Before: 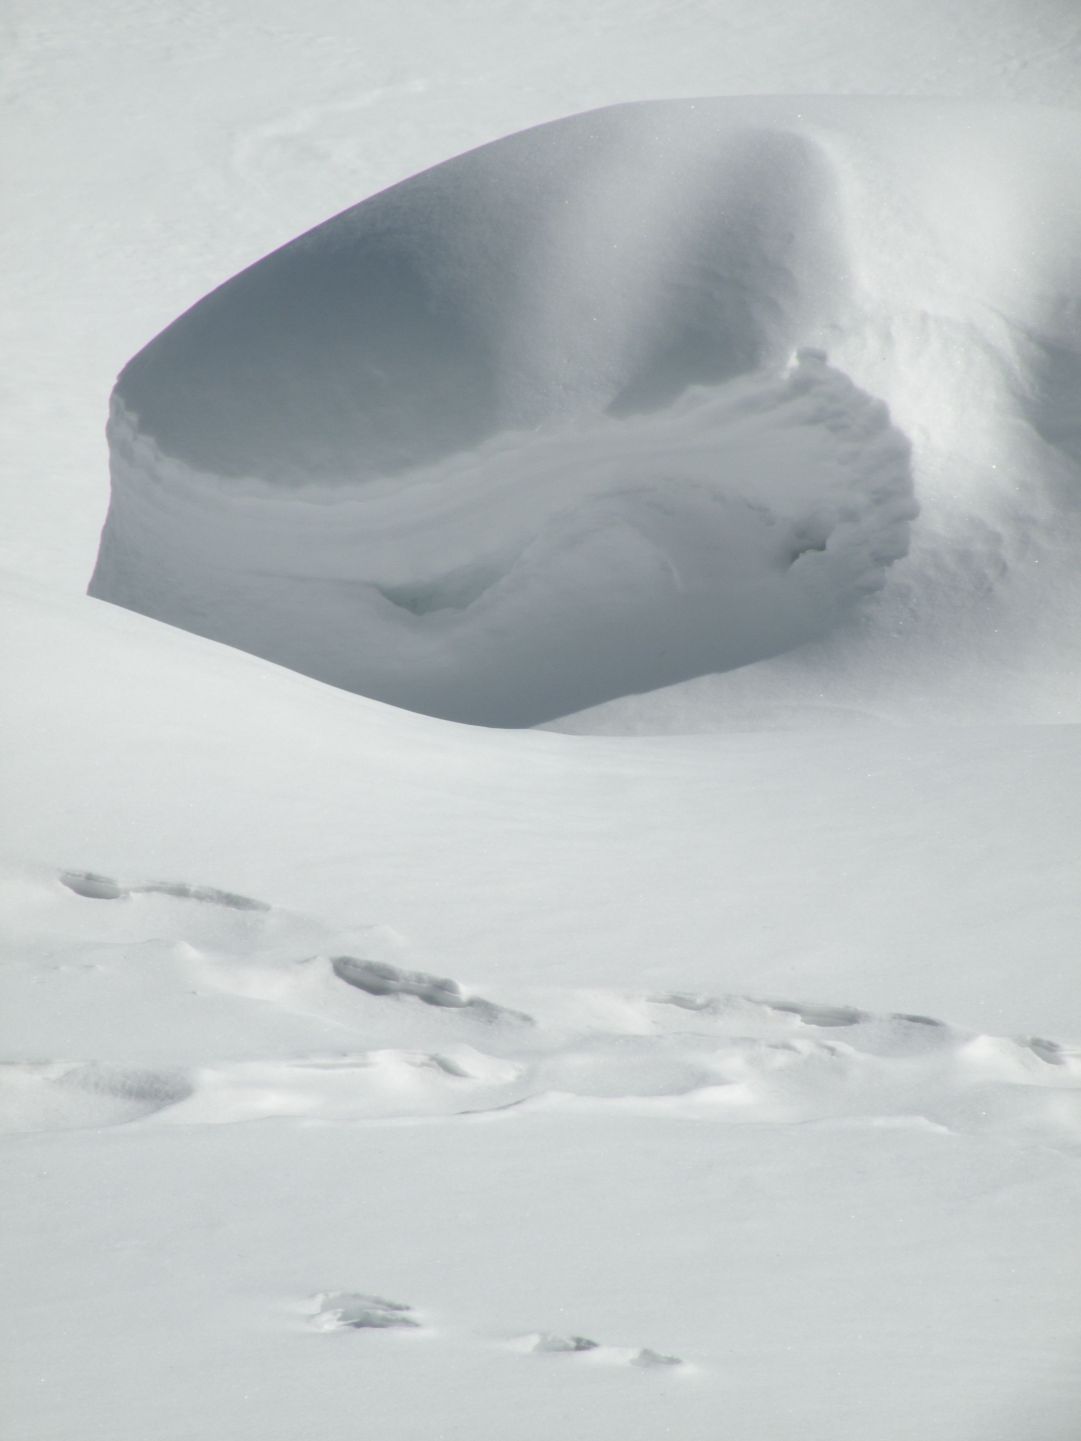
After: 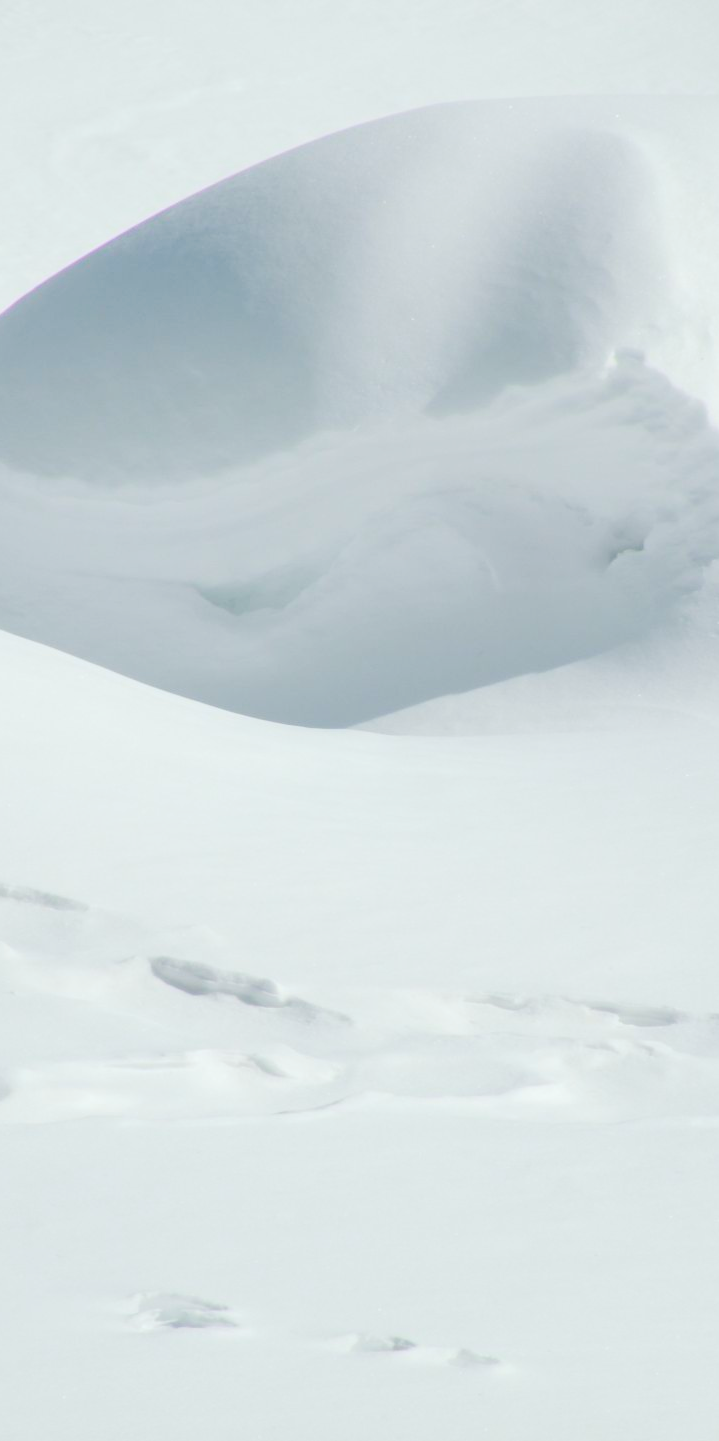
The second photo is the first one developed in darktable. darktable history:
base curve: curves: ch0 [(0, 0) (0.158, 0.273) (0.879, 0.895) (1, 1)], preserve colors none
contrast brightness saturation: contrast 0.07, brightness 0.18, saturation 0.4
white balance: red 0.978, blue 0.999
crop: left 16.899%, right 16.556%
